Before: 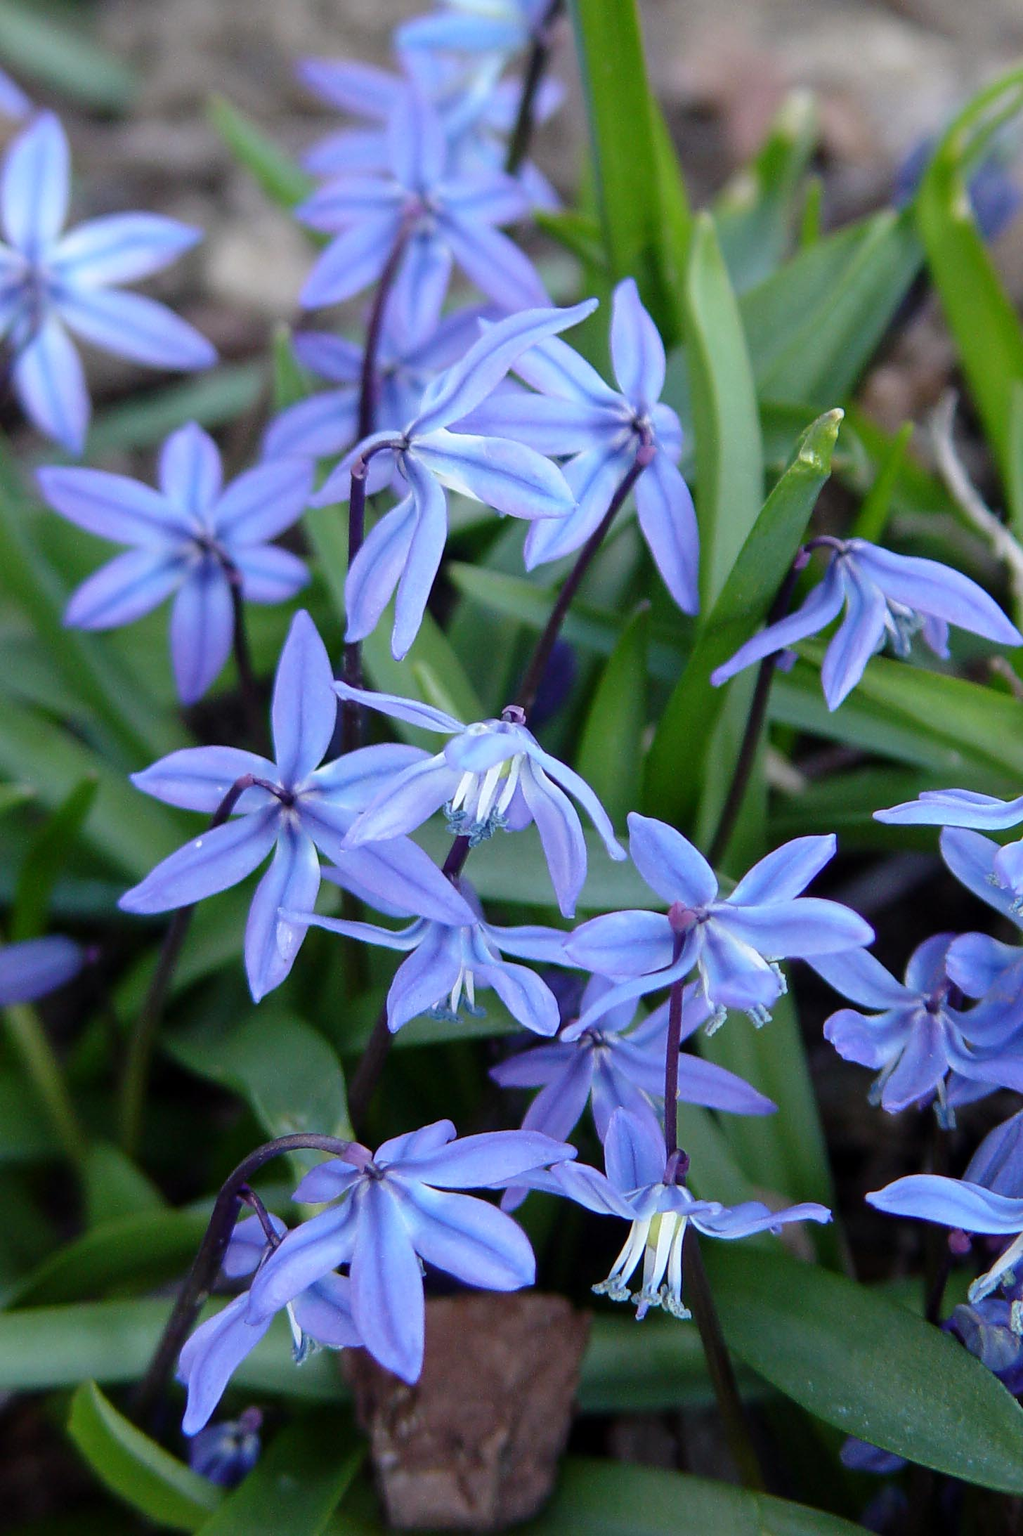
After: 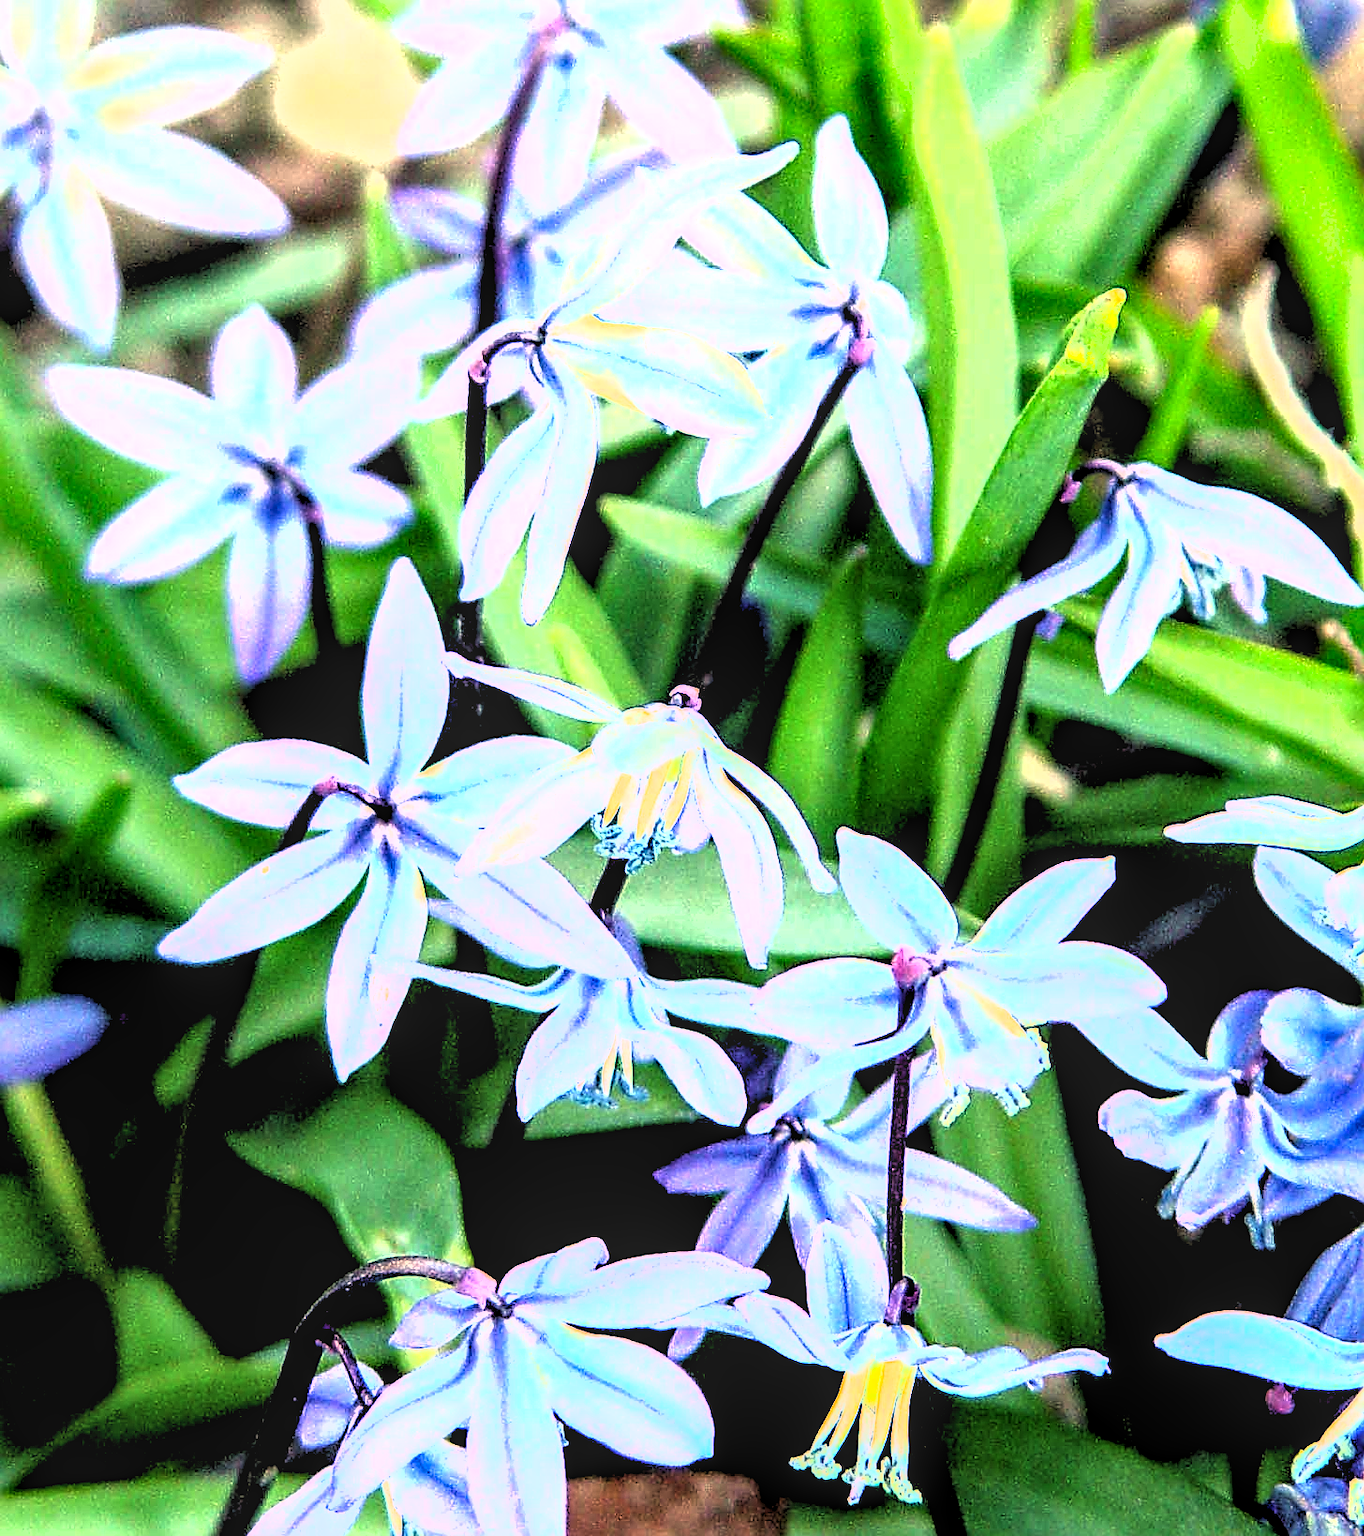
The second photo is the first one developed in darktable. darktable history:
crop and rotate: top 12.5%, bottom 12.5%
local contrast: on, module defaults
sharpen: radius 2.584, amount 0.688
shadows and highlights: radius 125.46, shadows 30.51, highlights -30.51, low approximation 0.01, soften with gaussian
exposure: black level correction 0, exposure 1.675 EV, compensate exposure bias true, compensate highlight preservation false
color balance: mode lift, gamma, gain (sRGB), lift [1.014, 0.966, 0.918, 0.87], gamma [0.86, 0.734, 0.918, 0.976], gain [1.063, 1.13, 1.063, 0.86]
rgb levels: levels [[0.034, 0.472, 0.904], [0, 0.5, 1], [0, 0.5, 1]]
